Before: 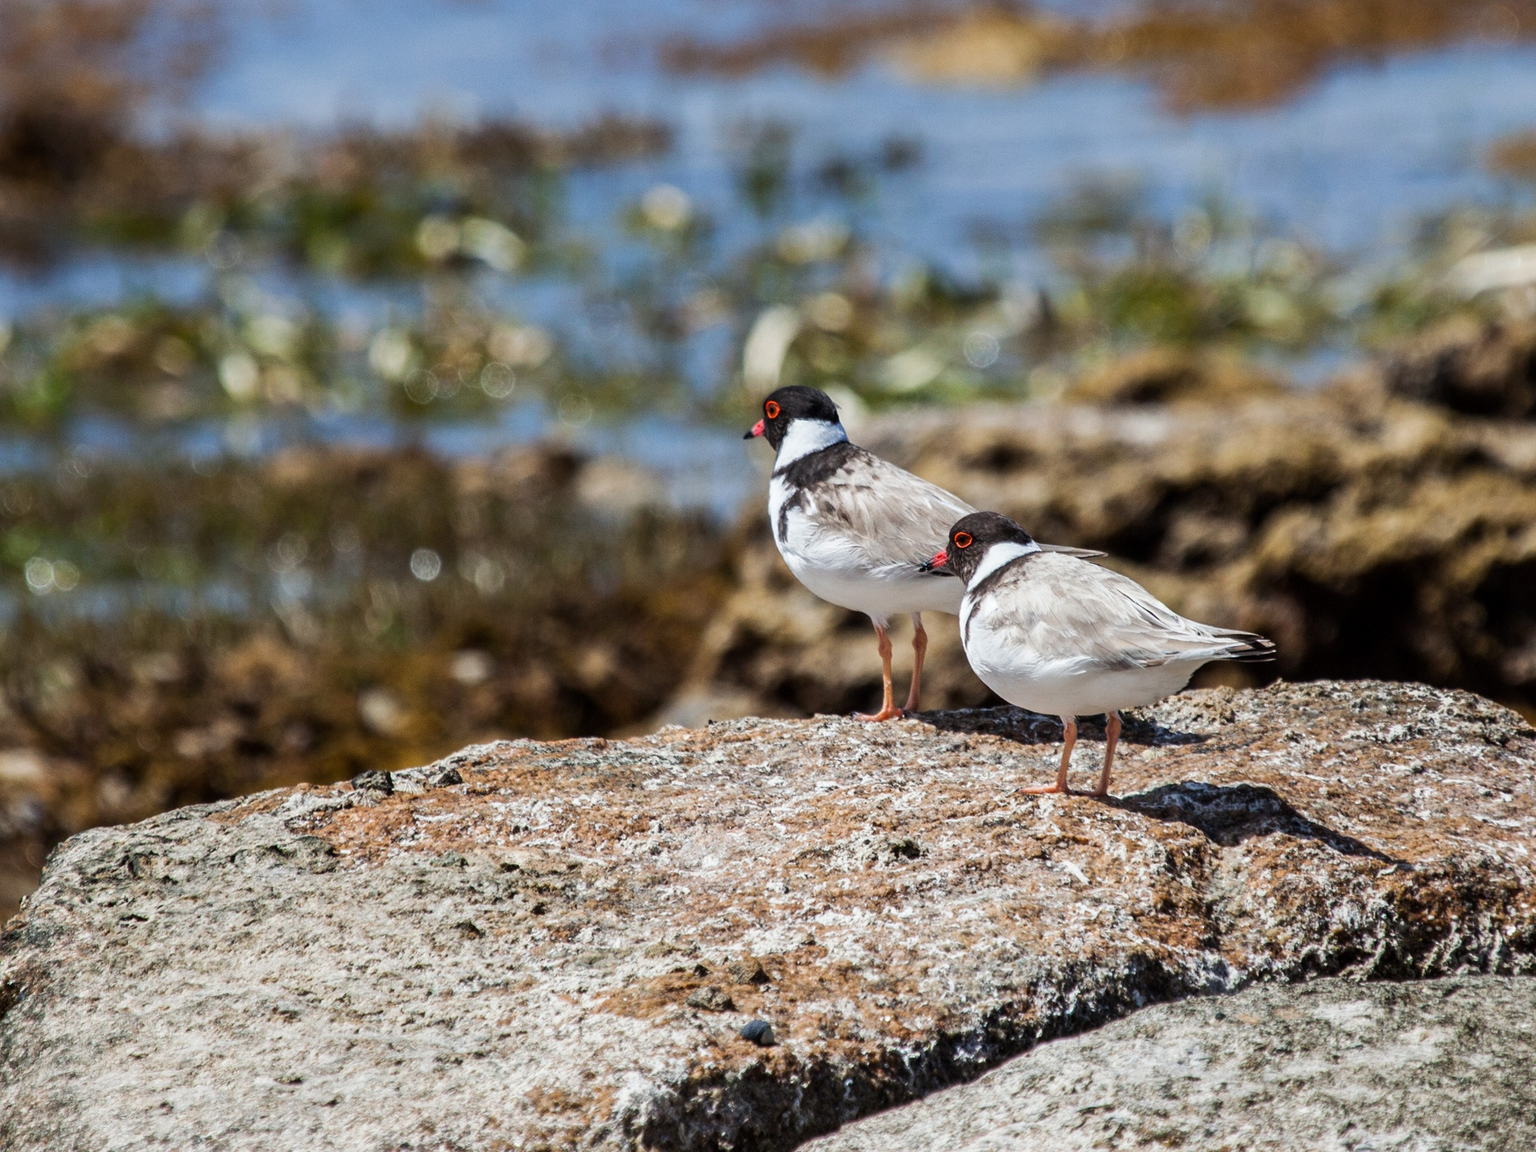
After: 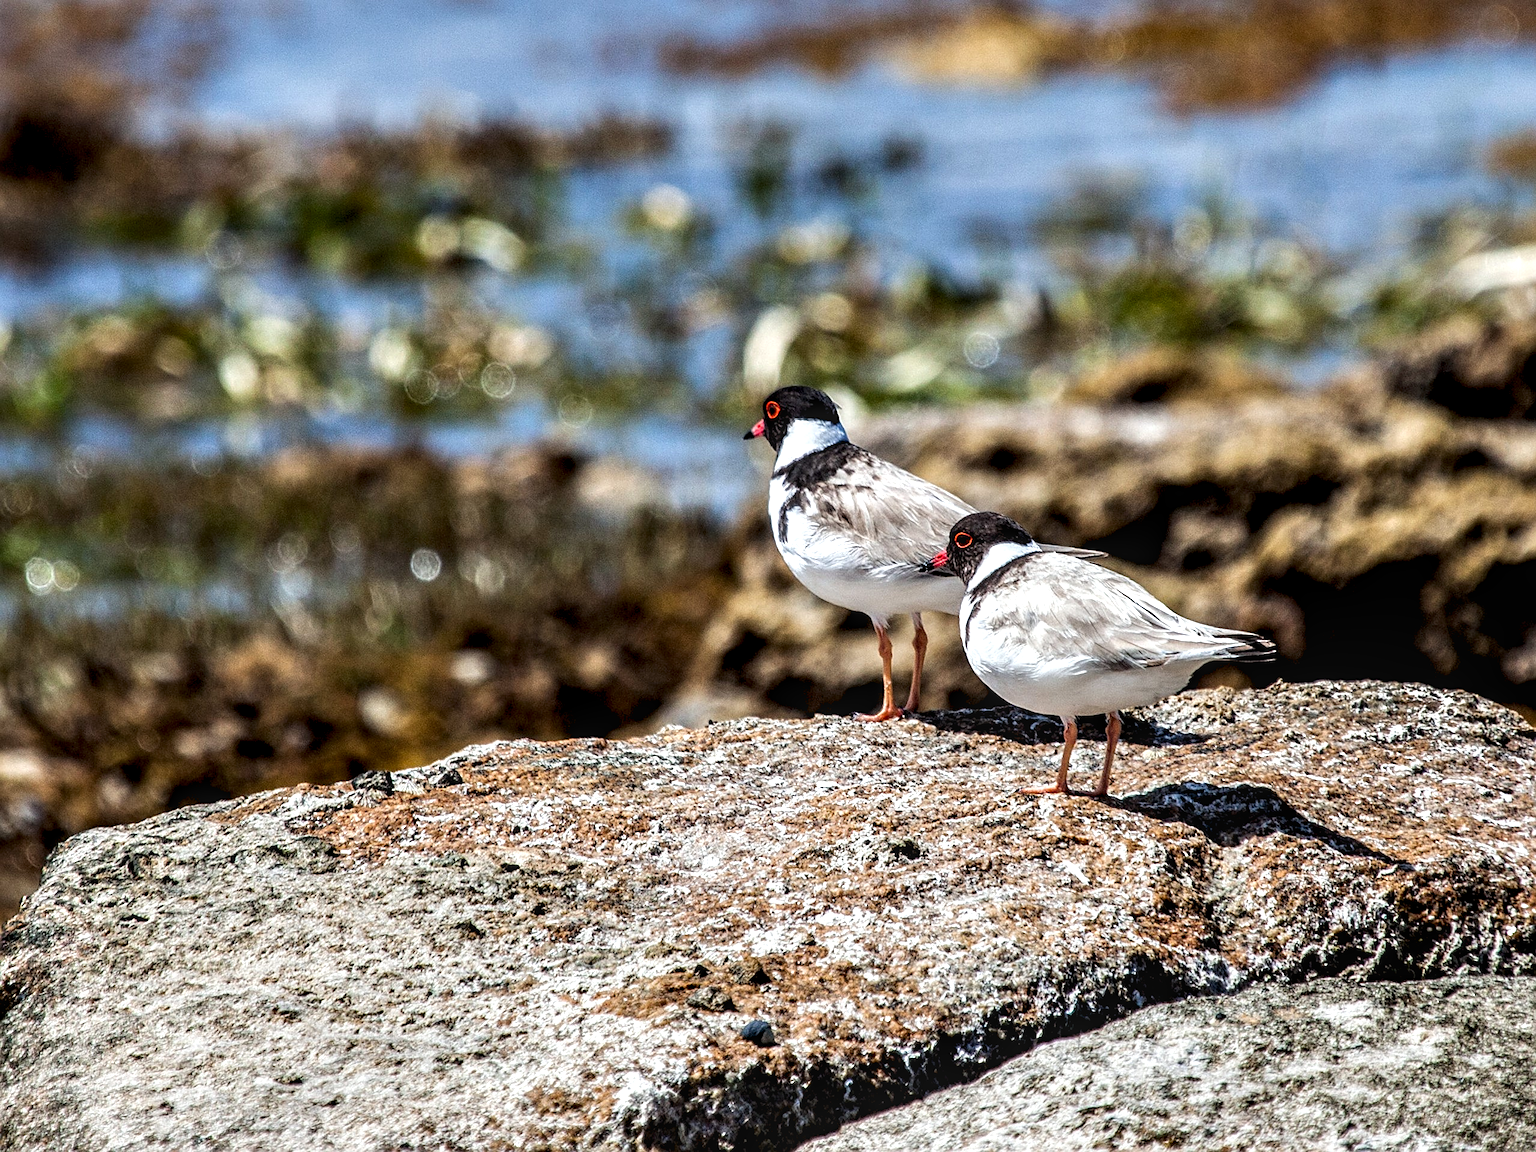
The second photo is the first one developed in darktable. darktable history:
sharpen: on, module defaults
local contrast: on, module defaults
exposure: exposure 0.129 EV, compensate highlight preservation false
levels: mode automatic, levels [0, 0.492, 0.984]
contrast equalizer: y [[0.6 ×6], [0.55 ×6], [0 ×6], [0 ×6], [0 ×6]], mix 0.749
